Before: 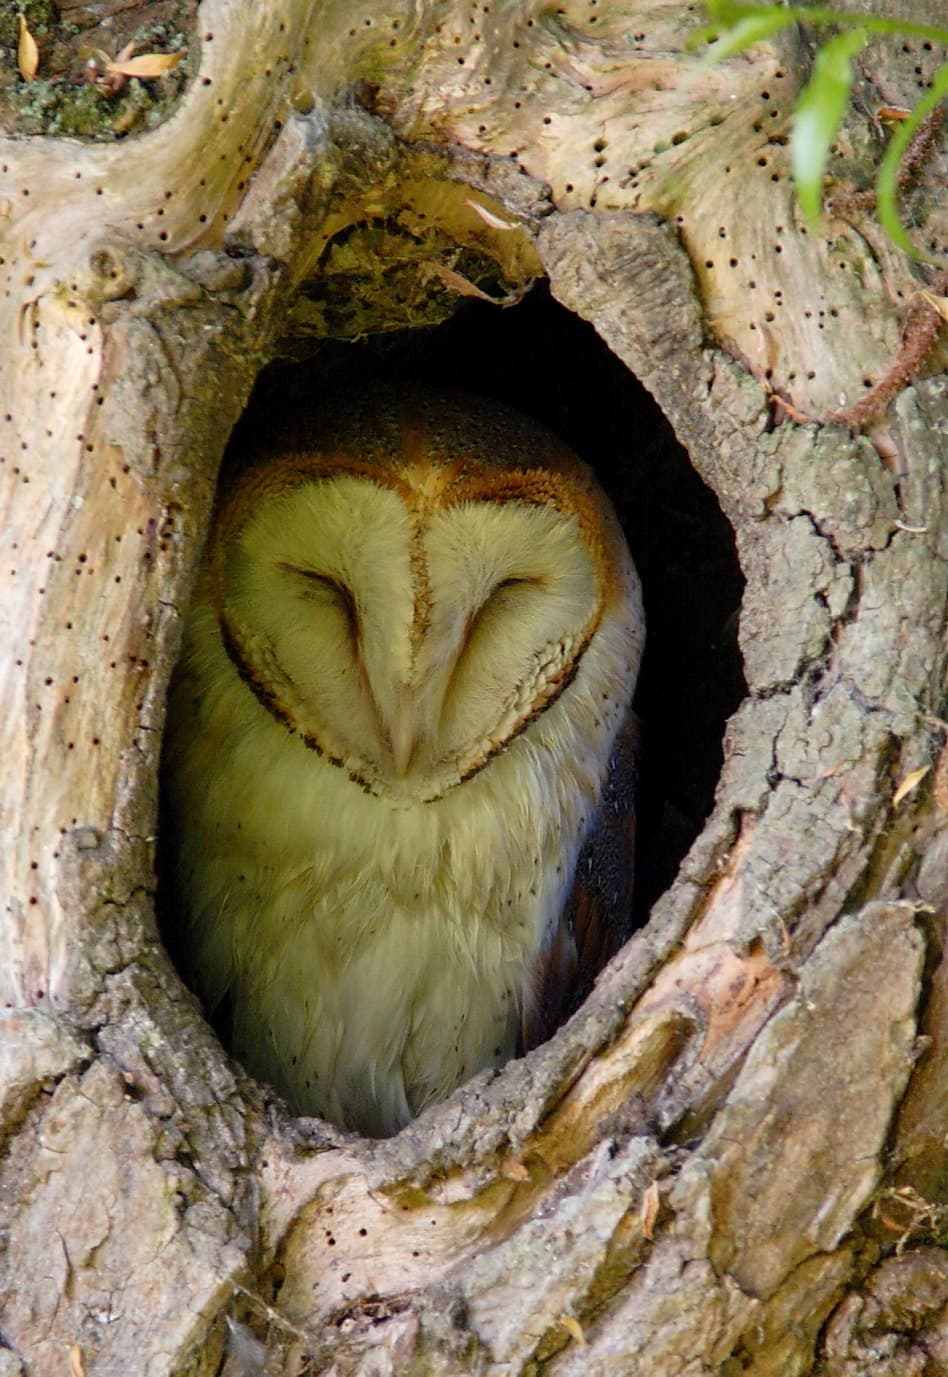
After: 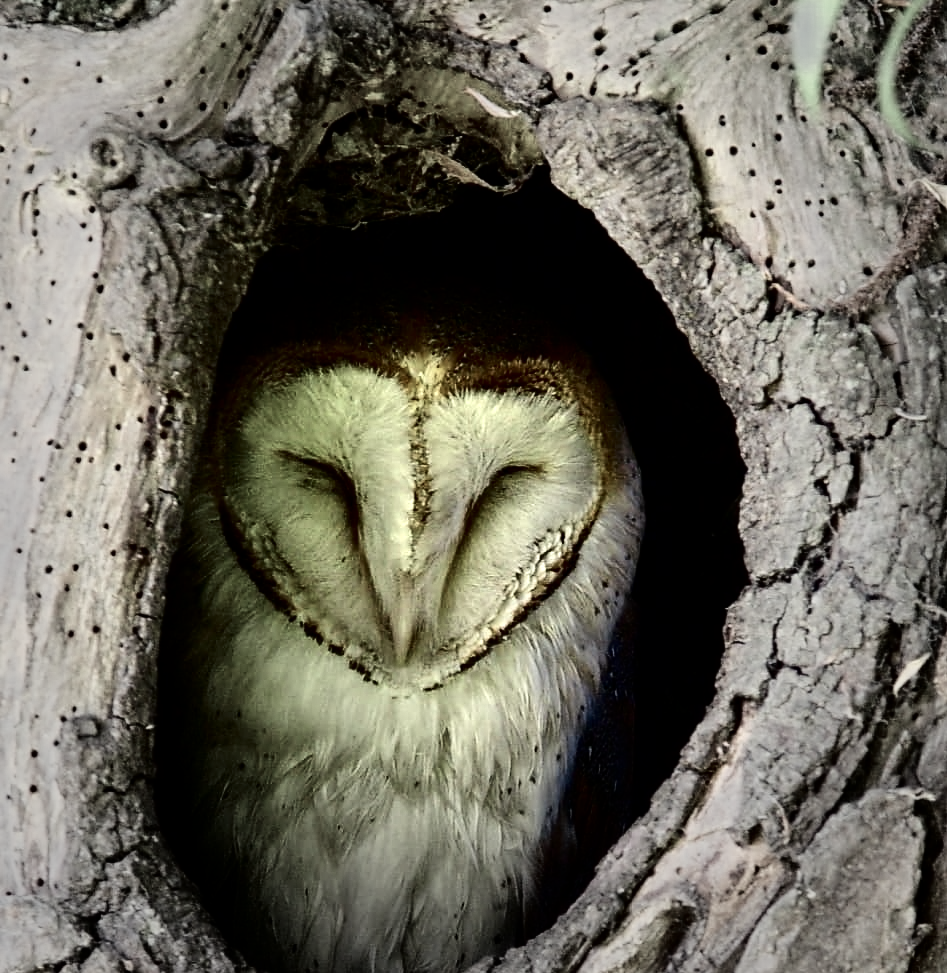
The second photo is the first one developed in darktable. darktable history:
crop and rotate: top 8.198%, bottom 21.112%
contrast brightness saturation: contrast 0.105, brightness -0.262, saturation 0.149
base curve: curves: ch0 [(0, 0) (0.036, 0.025) (0.121, 0.166) (0.206, 0.329) (0.605, 0.79) (1, 1)]
color zones: curves: ch0 [(0.25, 0.667) (0.758, 0.368)]; ch1 [(0.215, 0.245) (0.761, 0.373)]; ch2 [(0.247, 0.554) (0.761, 0.436)]
vignetting: fall-off start 33.72%, fall-off radius 64.66%, width/height ratio 0.963
contrast equalizer: y [[0.502, 0.505, 0.512, 0.529, 0.564, 0.588], [0.5 ×6], [0.502, 0.505, 0.512, 0.529, 0.564, 0.588], [0, 0.001, 0.001, 0.004, 0.008, 0.011], [0, 0.001, 0.001, 0.004, 0.008, 0.011]]
